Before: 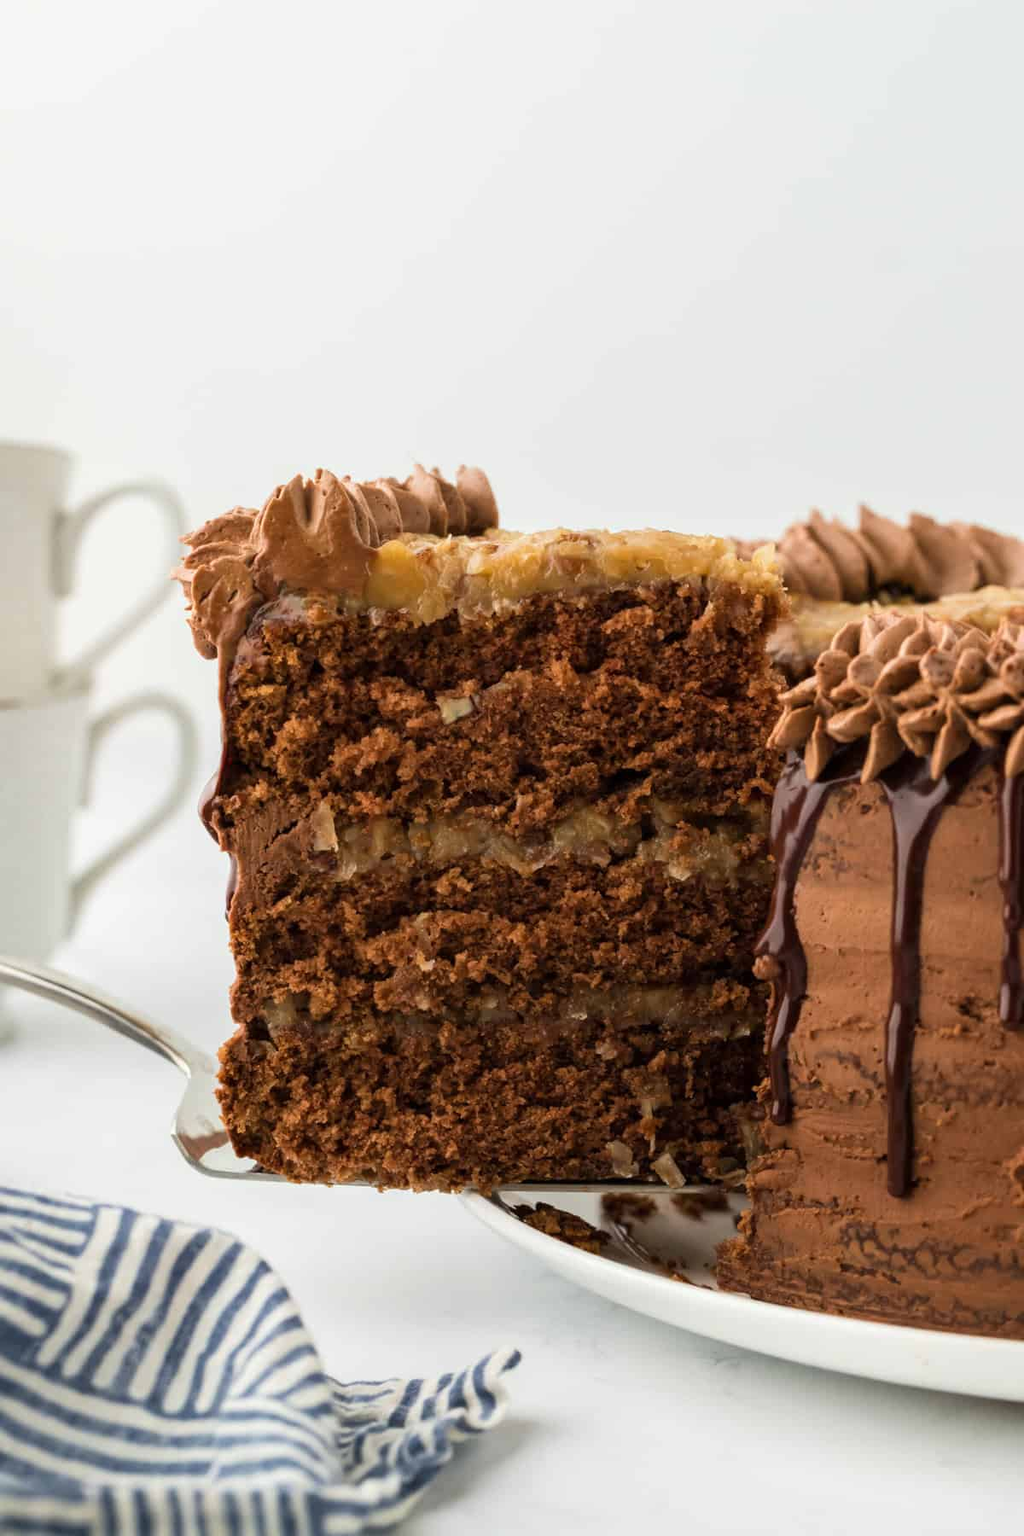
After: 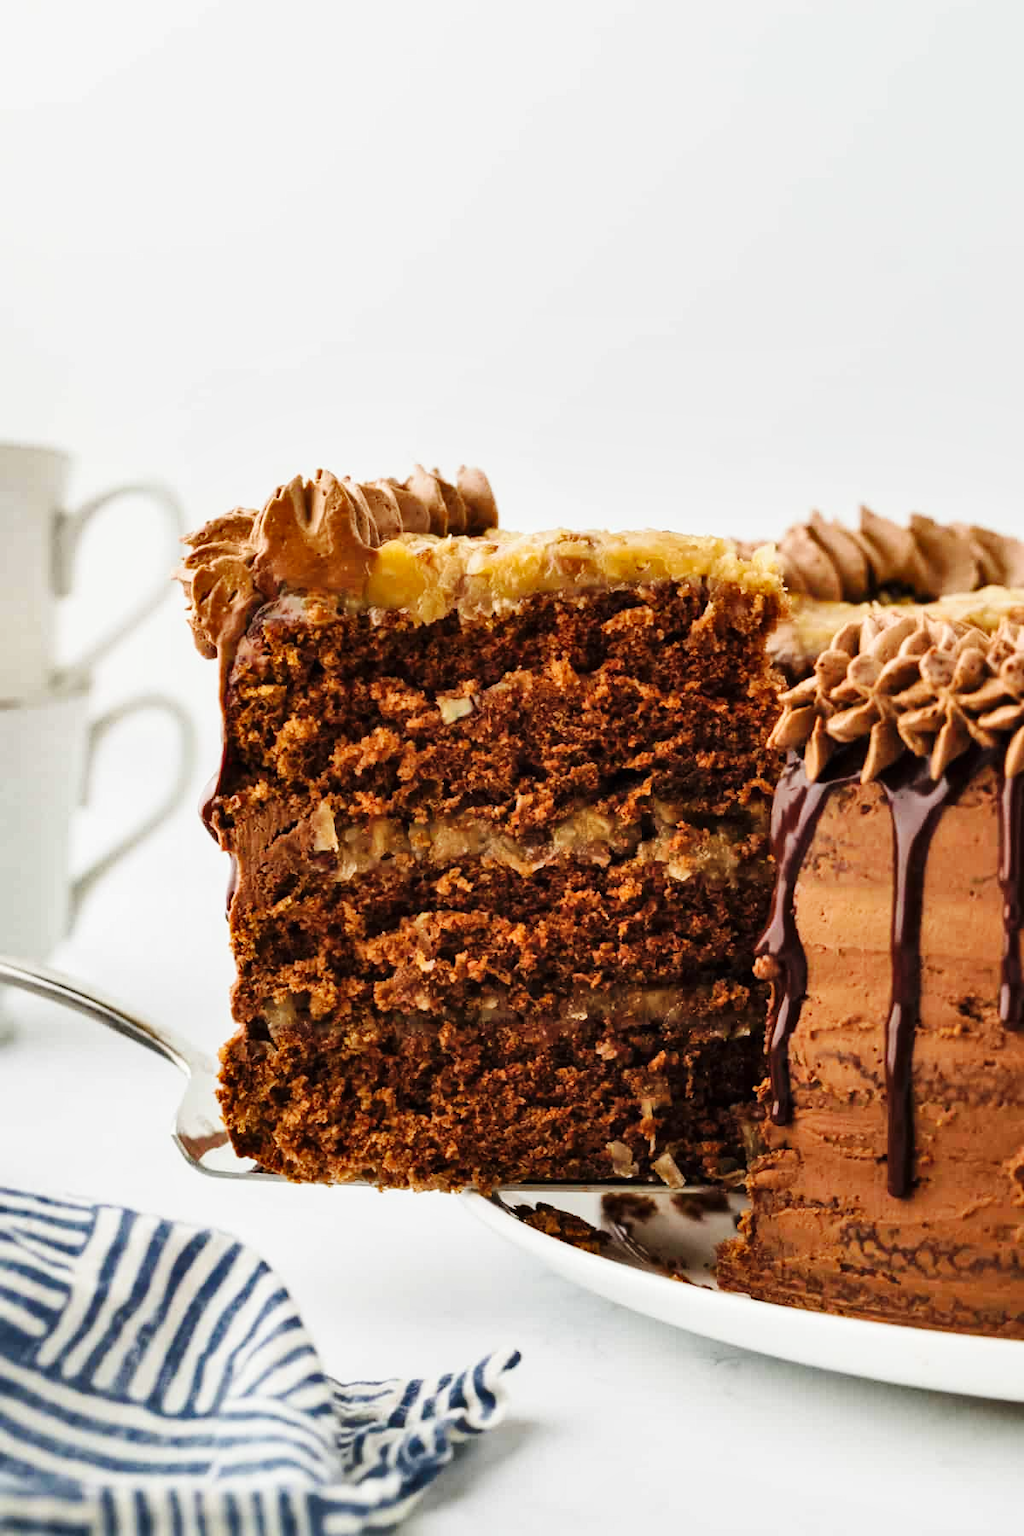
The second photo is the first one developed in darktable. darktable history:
base curve: curves: ch0 [(0, 0) (0.032, 0.025) (0.121, 0.166) (0.206, 0.329) (0.605, 0.79) (1, 1)], preserve colors none
shadows and highlights: soften with gaussian
